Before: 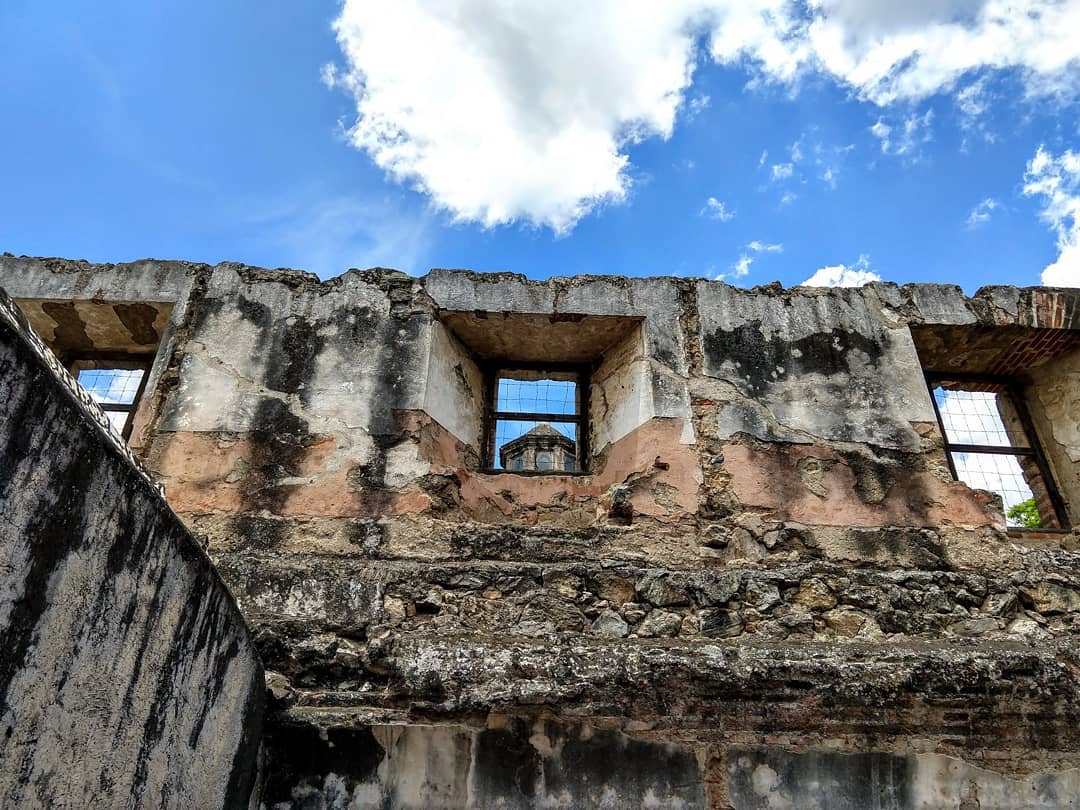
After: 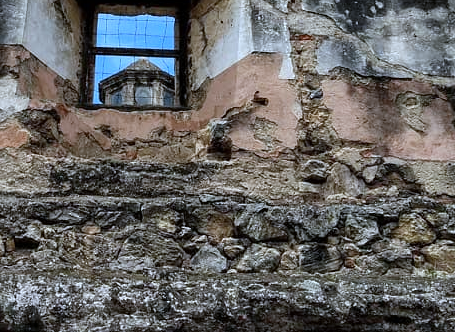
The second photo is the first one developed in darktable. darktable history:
white balance: red 0.926, green 1.003, blue 1.133
crop: left 37.221%, top 45.169%, right 20.63%, bottom 13.777%
